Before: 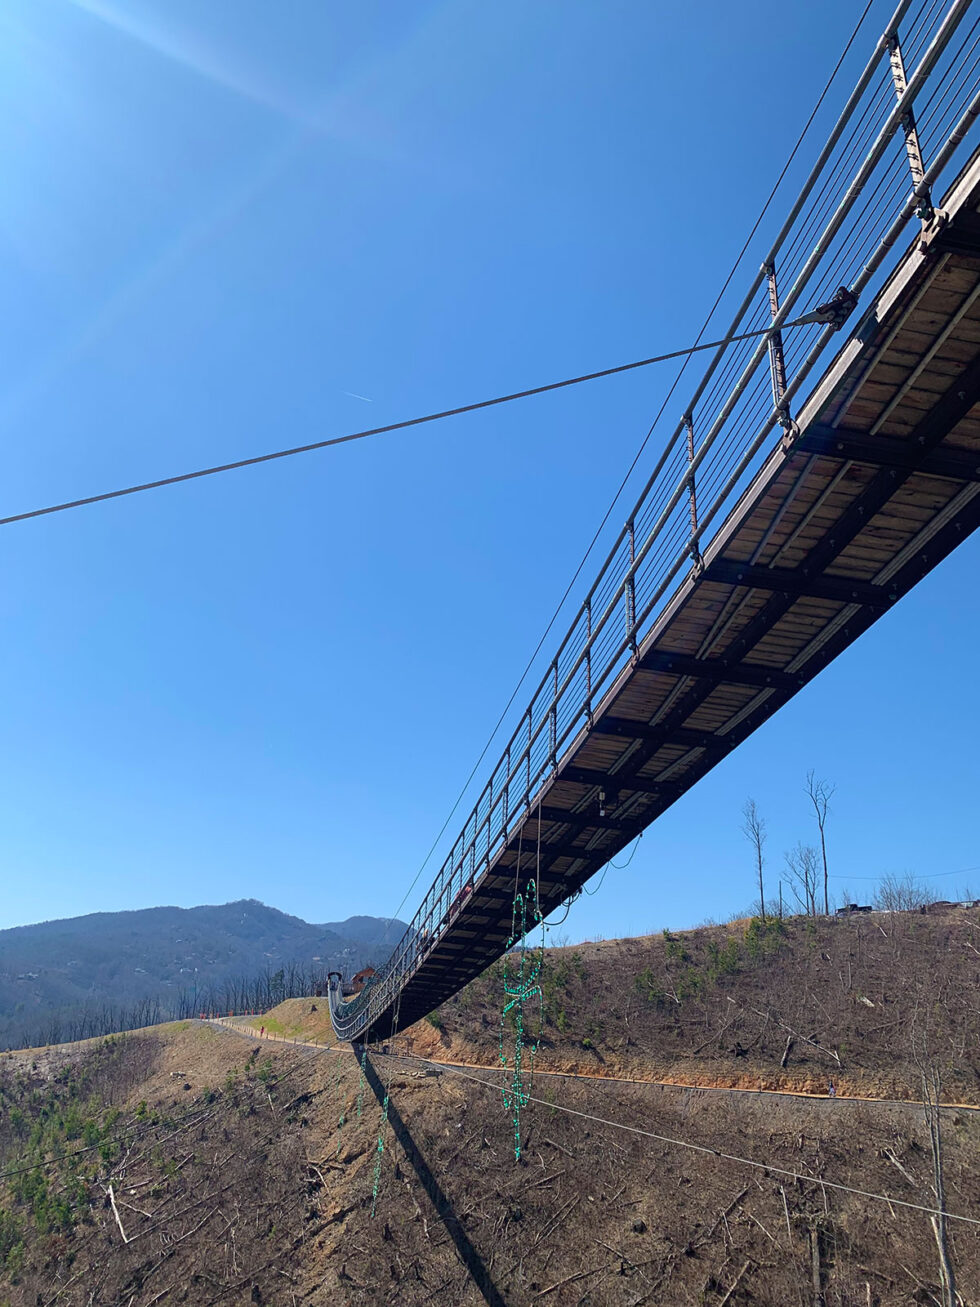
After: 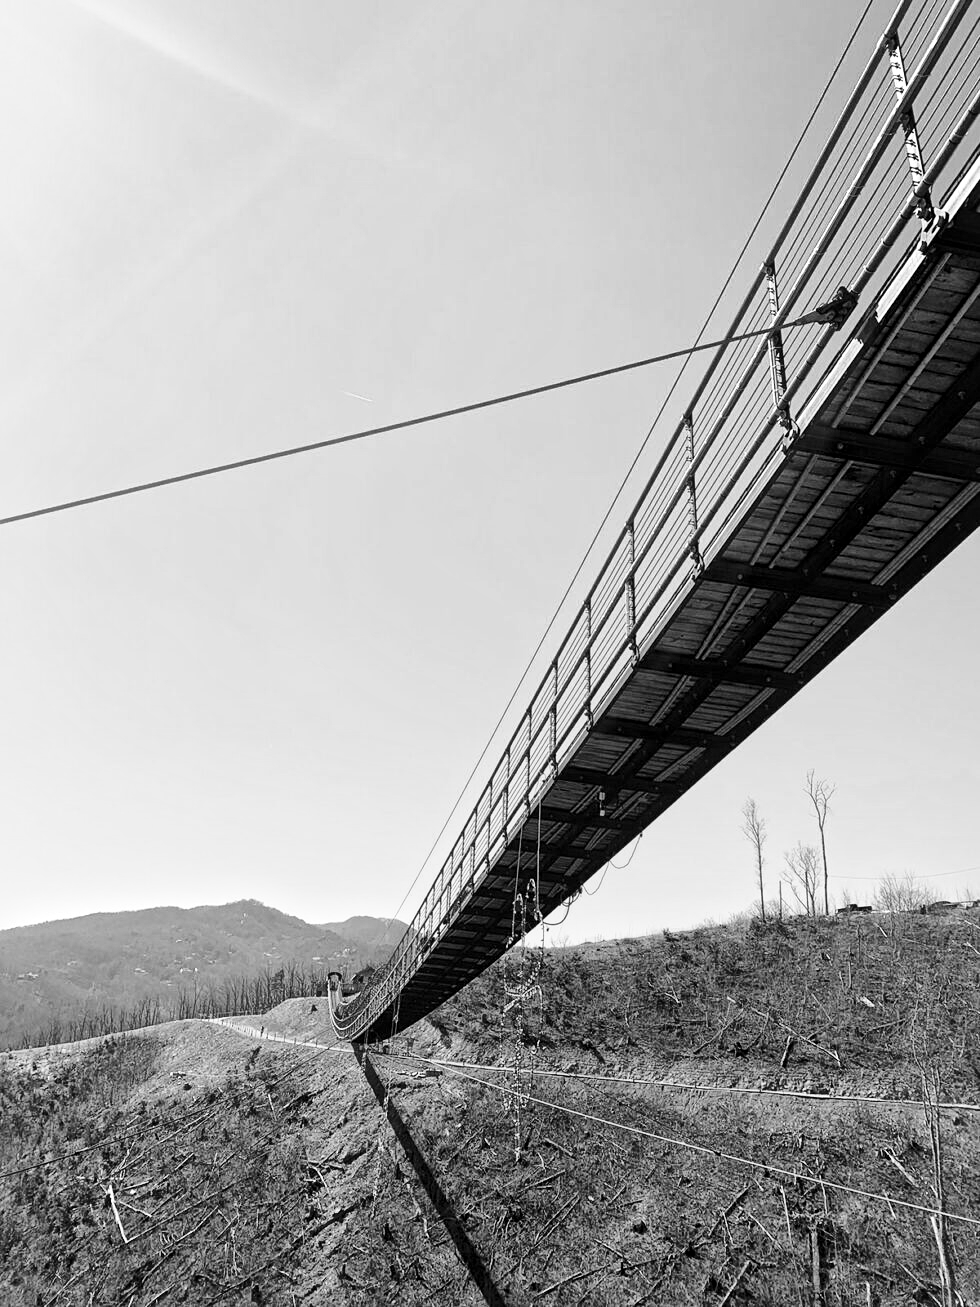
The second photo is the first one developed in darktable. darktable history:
local contrast: mode bilateral grid, contrast 20, coarseness 19, detail 163%, midtone range 0.2
color calibration: output gray [0.21, 0.42, 0.37, 0], gray › normalize channels true, illuminant same as pipeline (D50), adaptation XYZ, x 0.346, y 0.359, gamut compression 0
base curve: curves: ch0 [(0, 0) (0.028, 0.03) (0.121, 0.232) (0.46, 0.748) (0.859, 0.968) (1, 1)]
